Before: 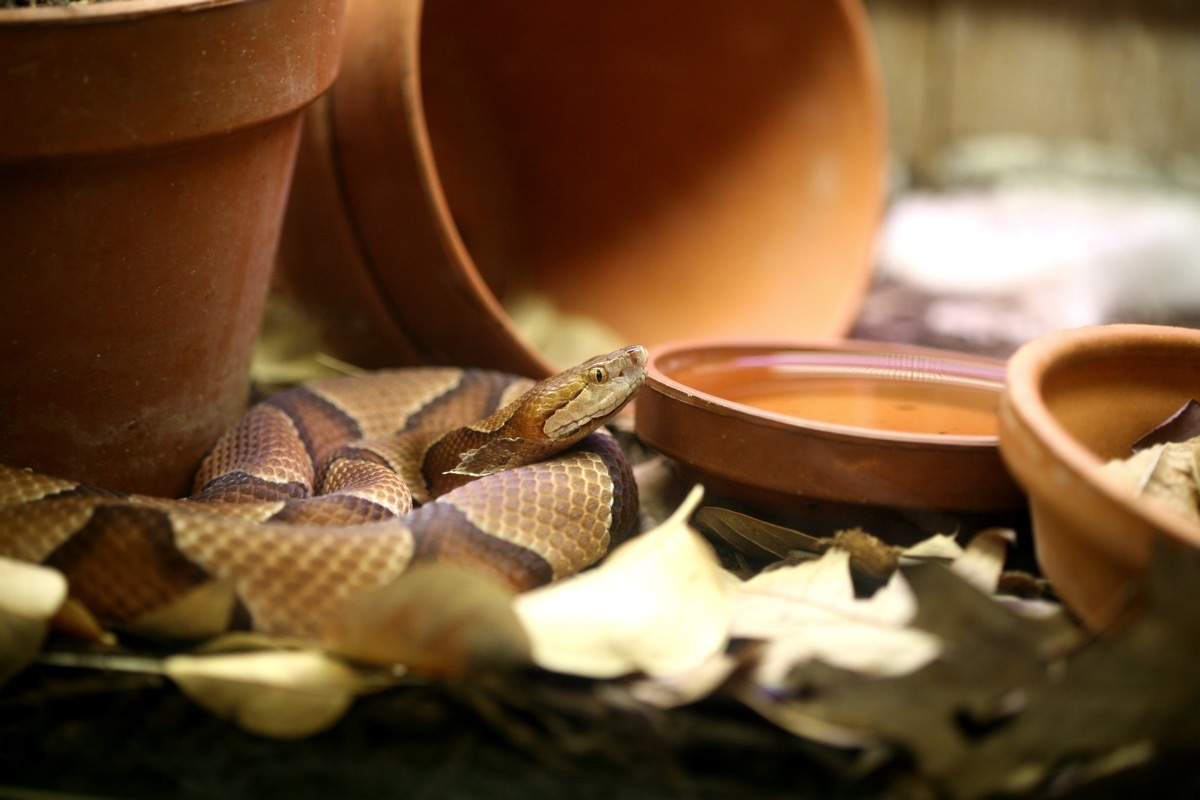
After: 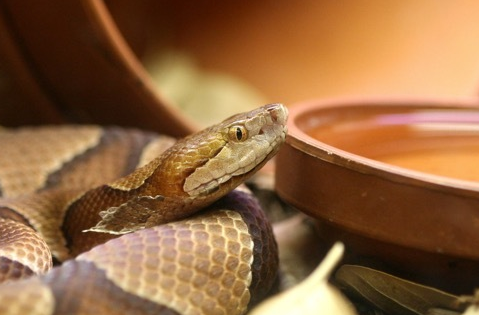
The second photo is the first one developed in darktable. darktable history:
crop: left 30.063%, top 30.286%, right 29.988%, bottom 30.219%
